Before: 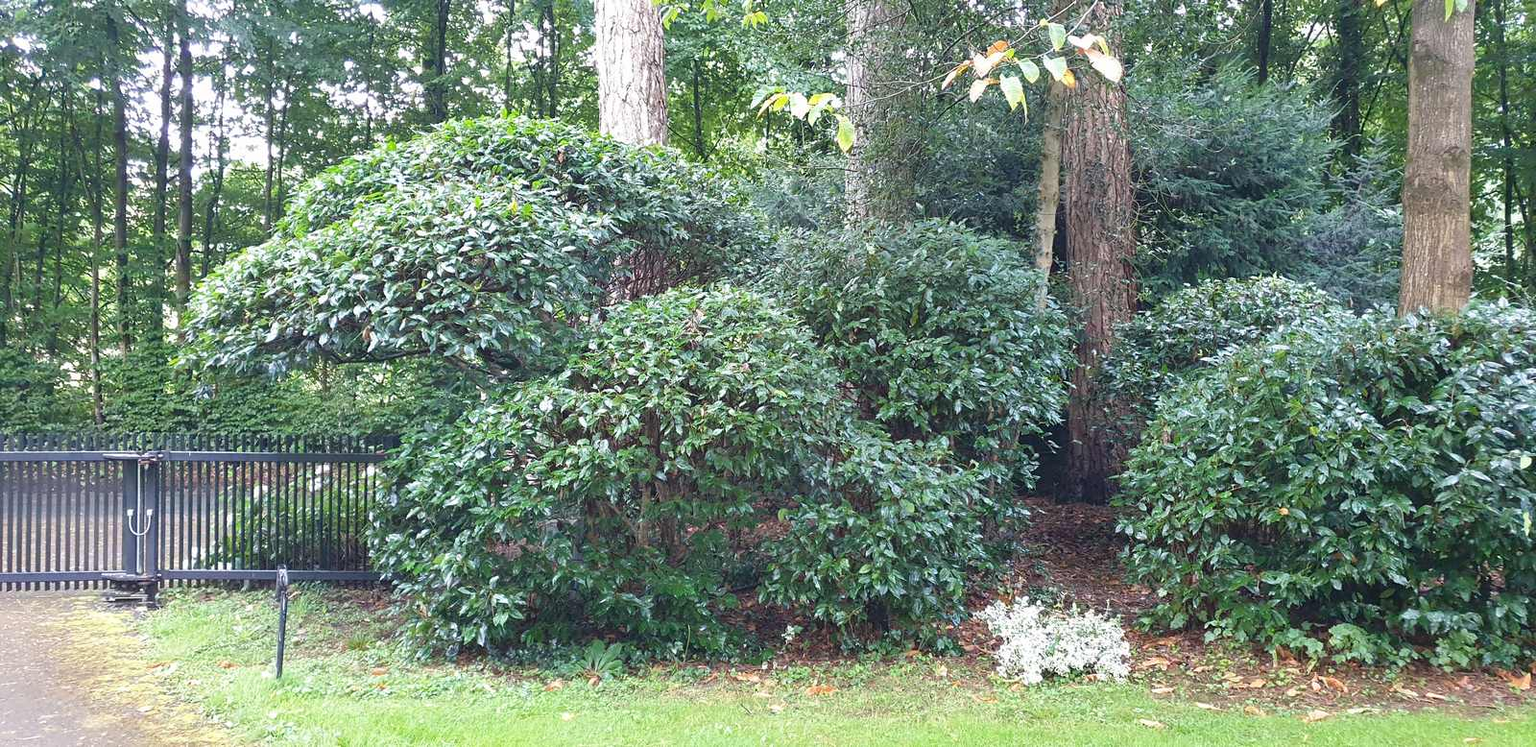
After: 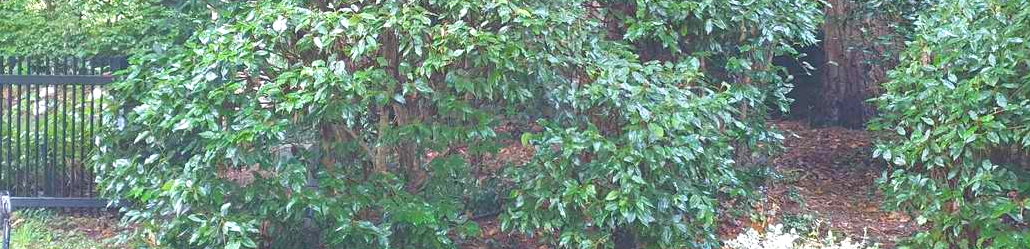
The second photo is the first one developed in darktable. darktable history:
crop: left 18.091%, top 51.13%, right 17.525%, bottom 16.85%
contrast brightness saturation: contrast -0.28
exposure: black level correction 0, exposure 1 EV, compensate exposure bias true, compensate highlight preservation false
